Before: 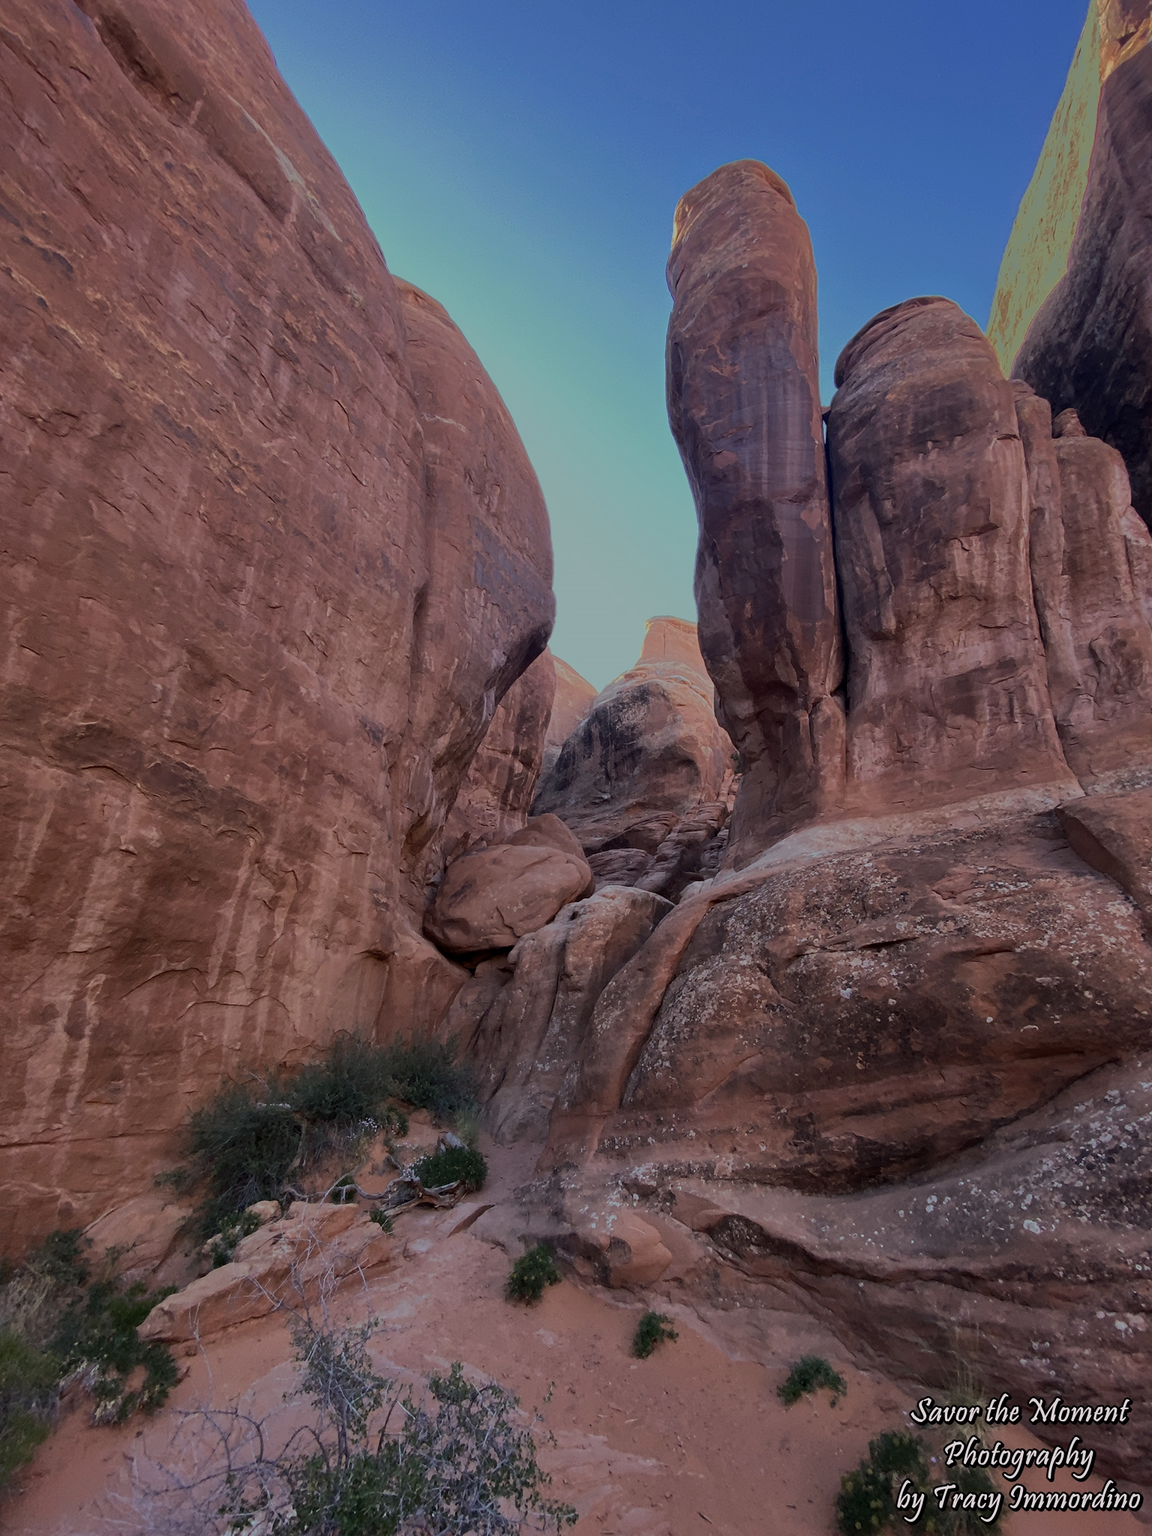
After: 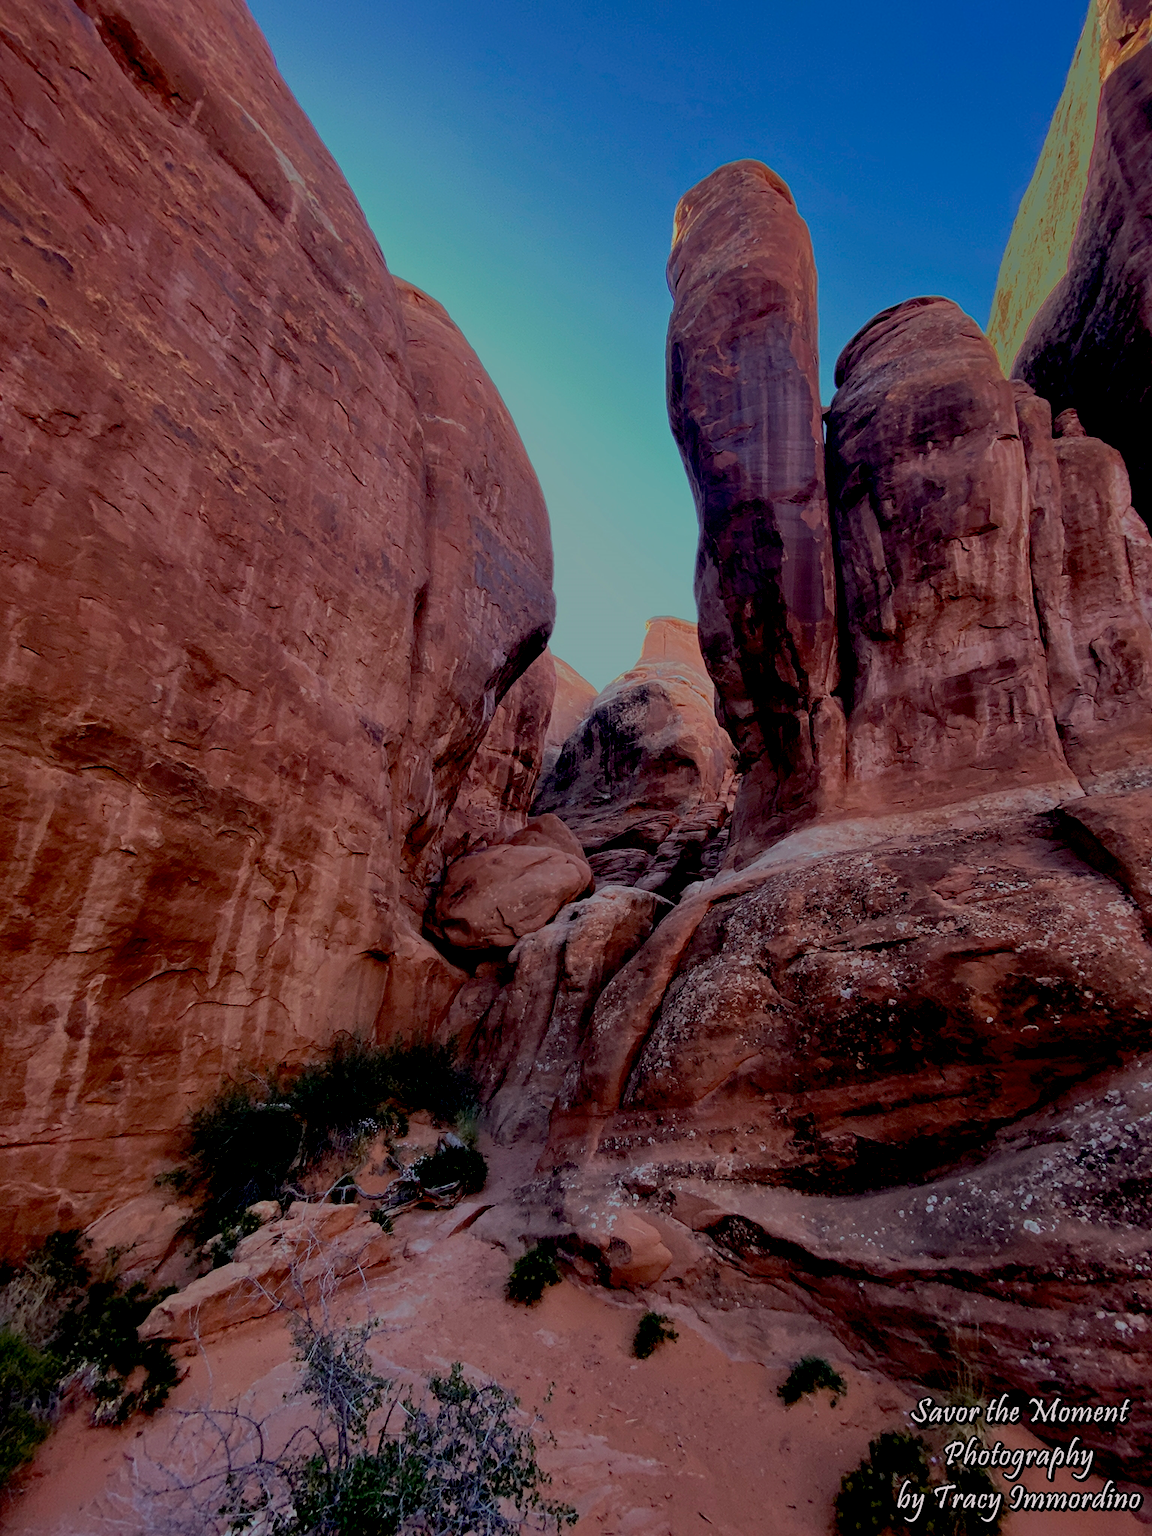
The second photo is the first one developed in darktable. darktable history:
exposure: black level correction 0.029, exposure -0.076 EV, compensate highlight preservation false
